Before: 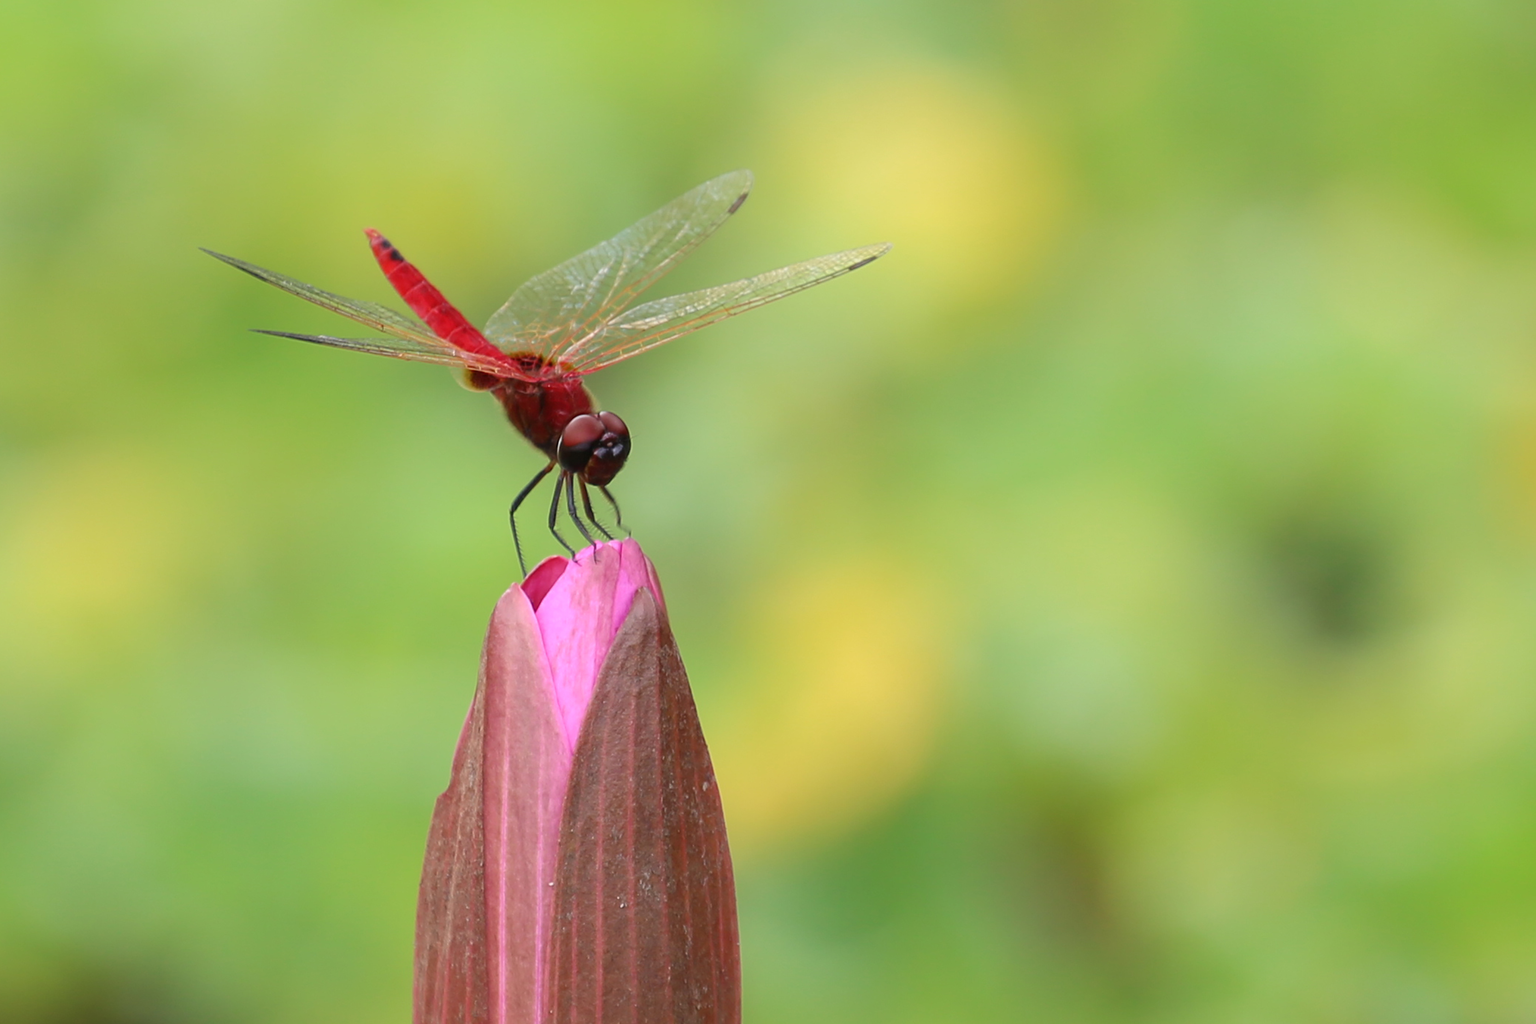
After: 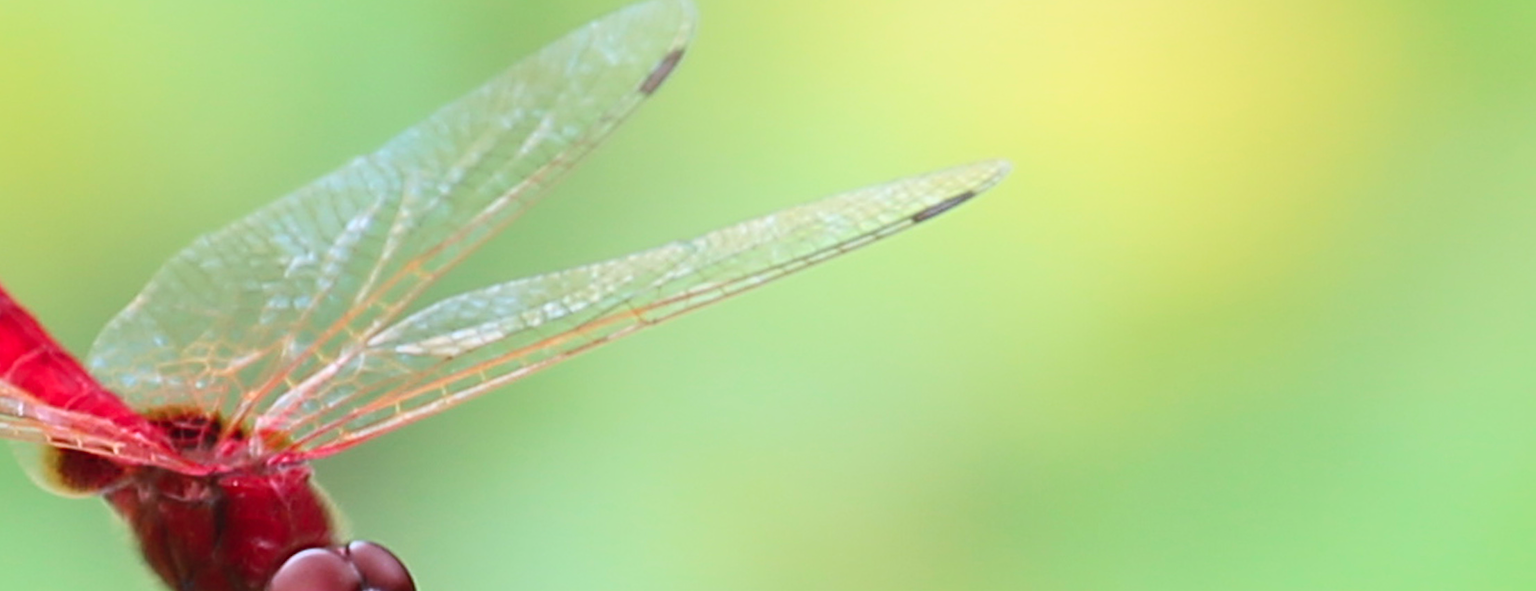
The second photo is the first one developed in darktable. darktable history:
contrast brightness saturation: contrast 0.197, brightness 0.157, saturation 0.217
color correction: highlights a* -2.08, highlights b* -18.27
crop: left 28.974%, top 16.78%, right 26.711%, bottom 57.6%
